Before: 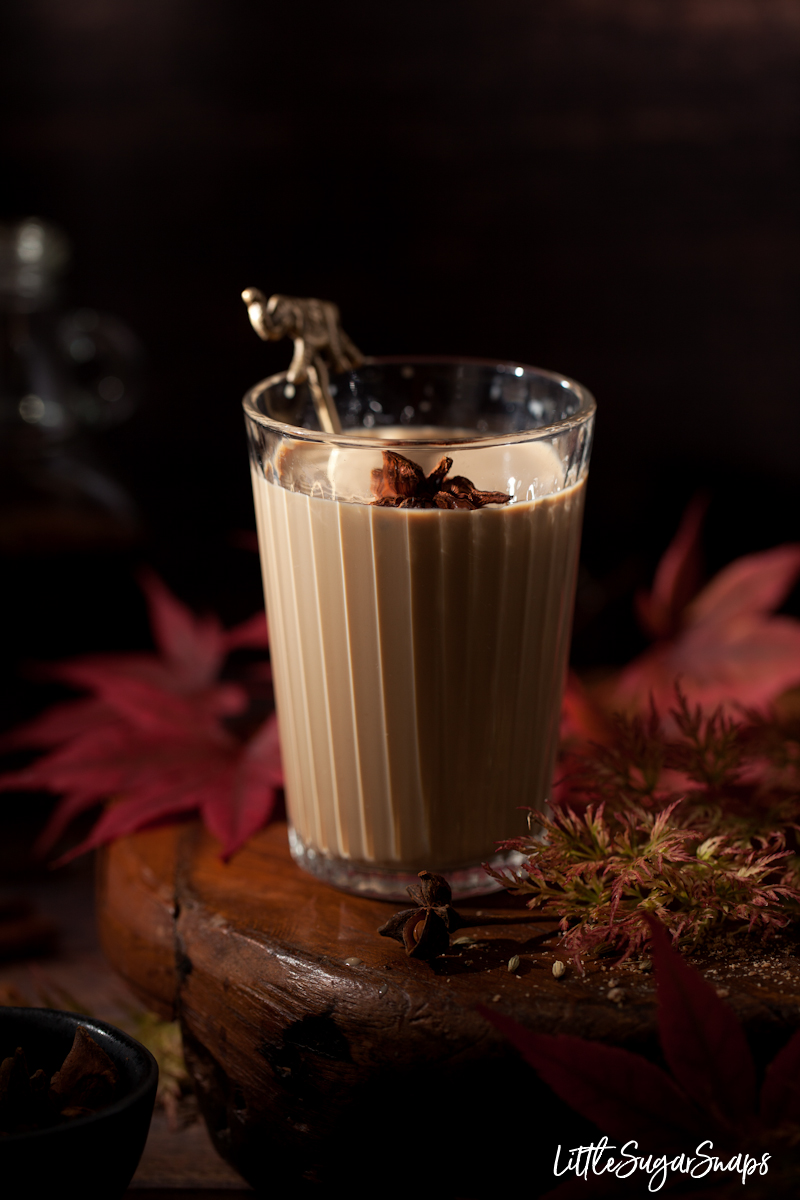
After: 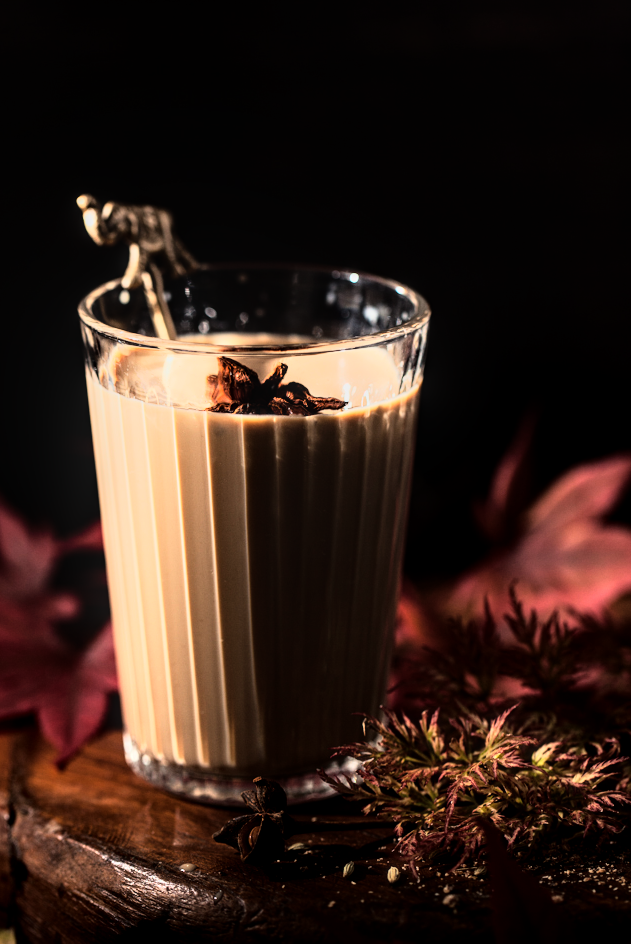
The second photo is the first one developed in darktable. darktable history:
crop and rotate: left 20.74%, top 7.912%, right 0.375%, bottom 13.378%
local contrast: detail 130%
rgb curve: curves: ch0 [(0, 0) (0.21, 0.15) (0.24, 0.21) (0.5, 0.75) (0.75, 0.96) (0.89, 0.99) (1, 1)]; ch1 [(0, 0.02) (0.21, 0.13) (0.25, 0.2) (0.5, 0.67) (0.75, 0.9) (0.89, 0.97) (1, 1)]; ch2 [(0, 0.02) (0.21, 0.13) (0.25, 0.2) (0.5, 0.67) (0.75, 0.9) (0.89, 0.97) (1, 1)], compensate middle gray true
